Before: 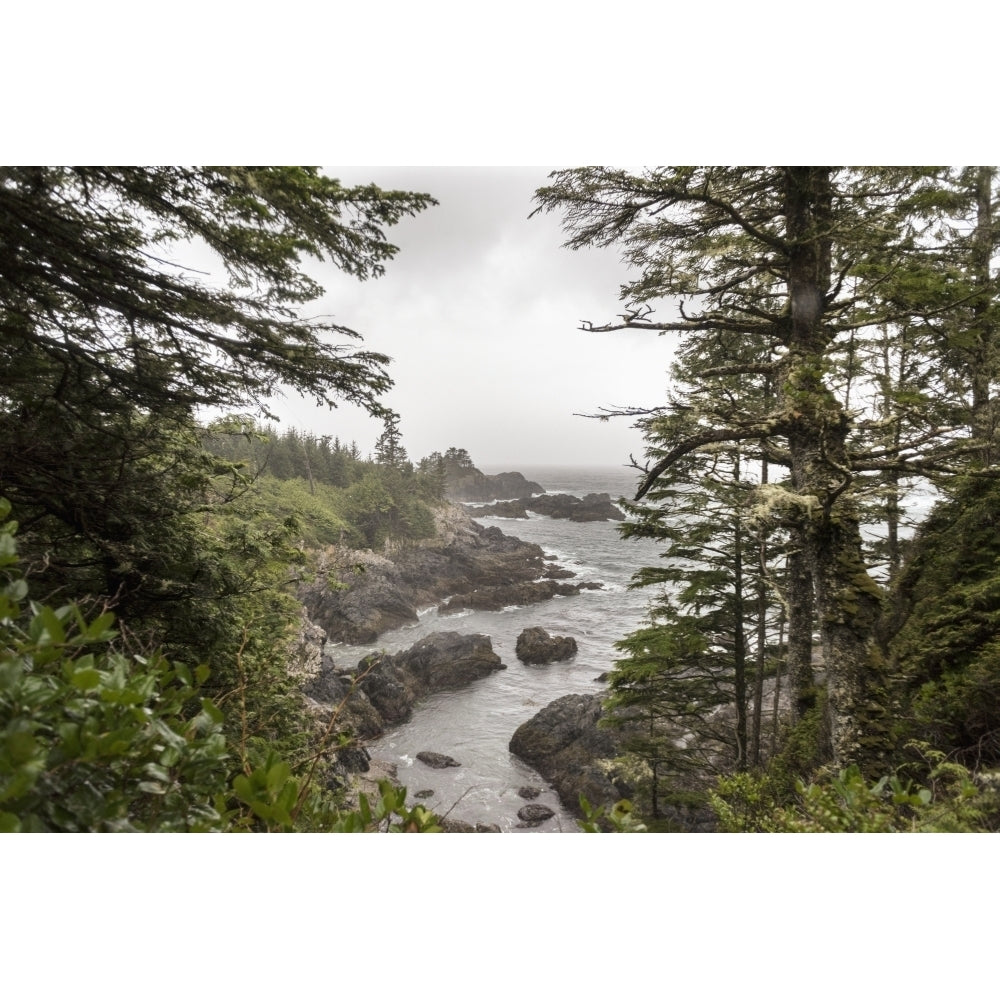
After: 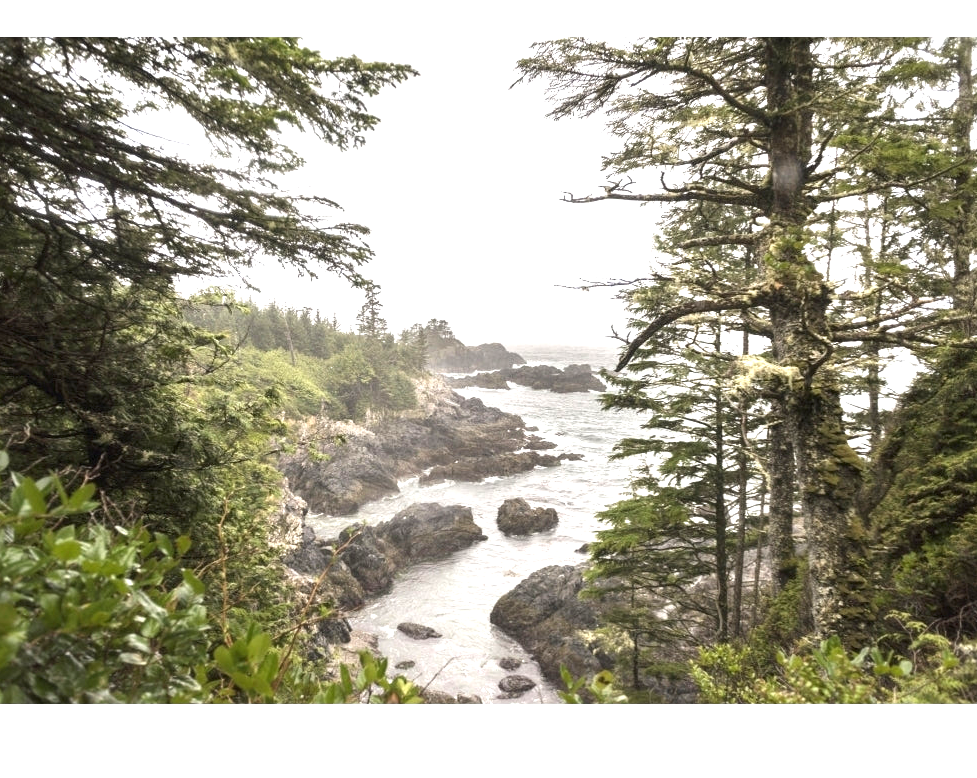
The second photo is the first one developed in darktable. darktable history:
exposure: black level correction 0, exposure 1.199 EV, compensate highlight preservation false
crop and rotate: left 1.942%, top 12.947%, right 0.268%, bottom 9.192%
